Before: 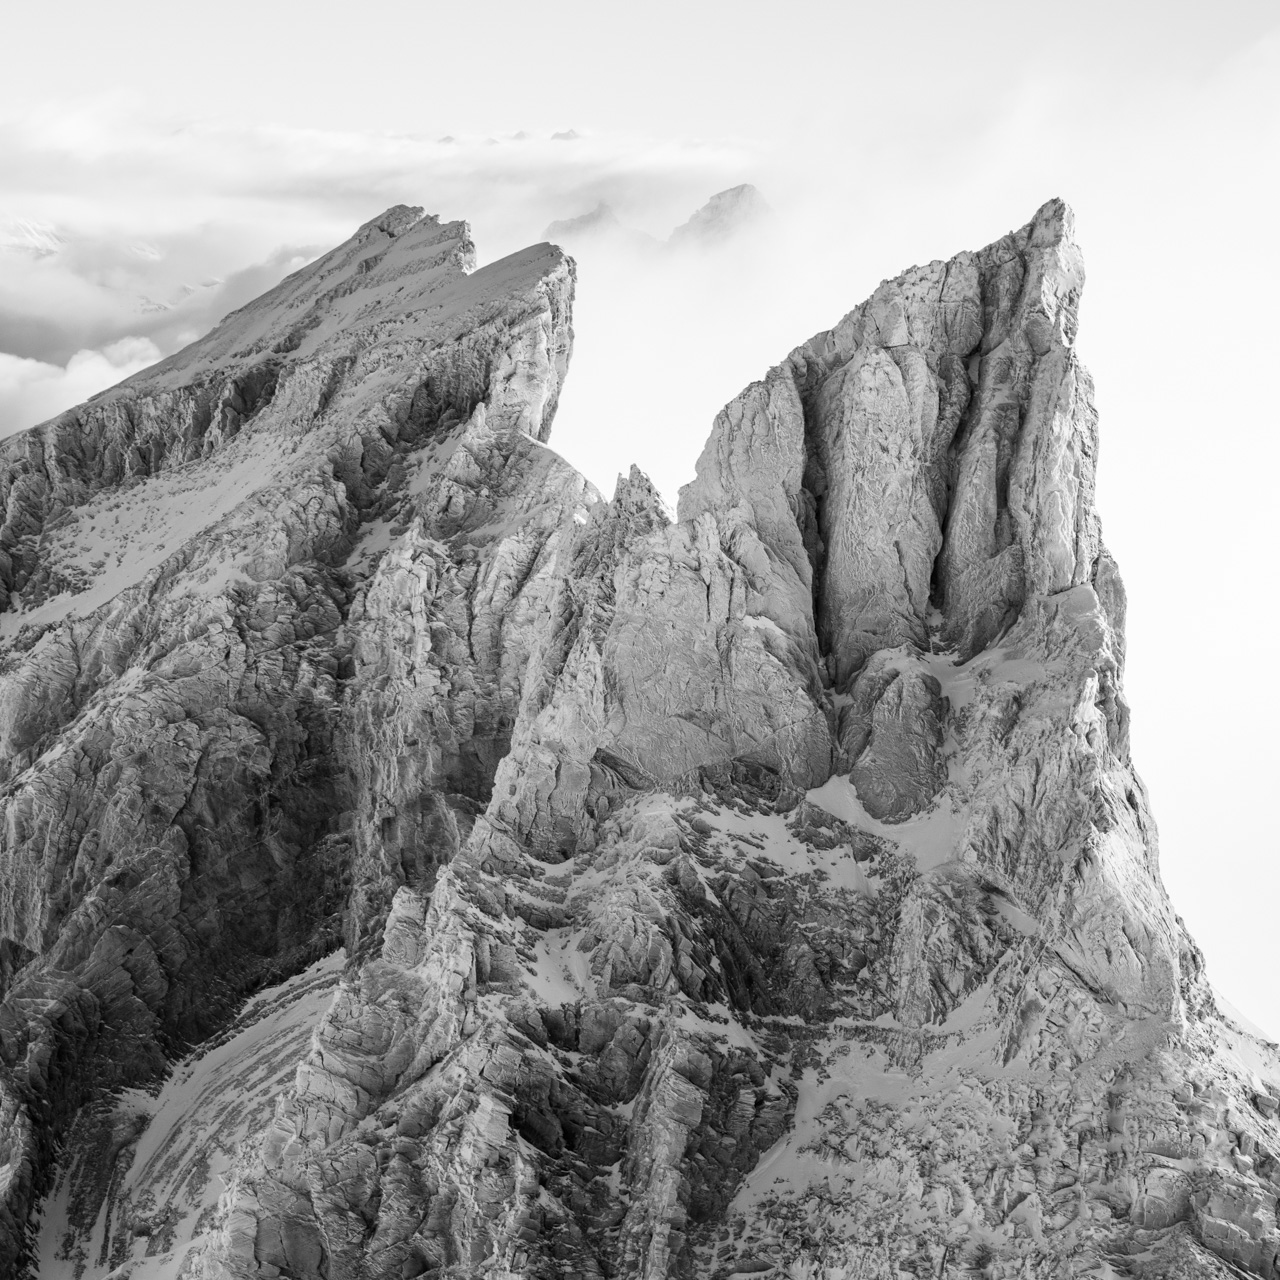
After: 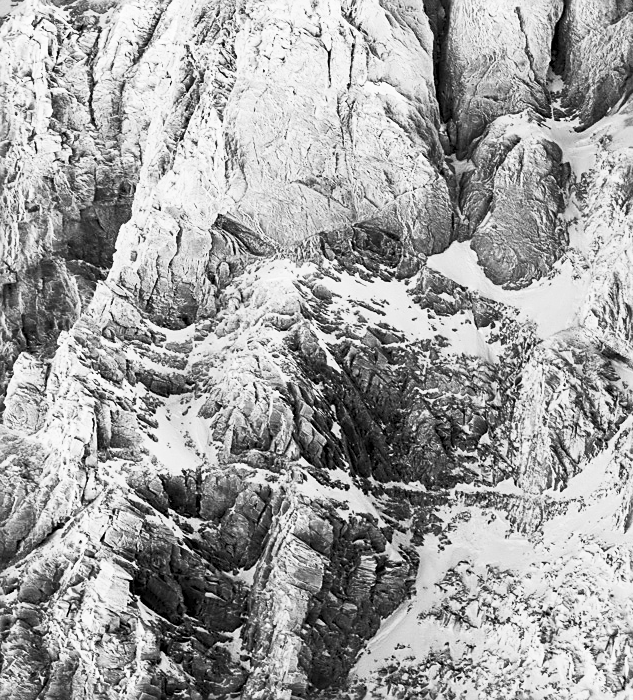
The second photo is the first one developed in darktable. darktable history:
sharpen: on, module defaults
crop: left 29.672%, top 41.786%, right 20.851%, bottom 3.487%
contrast brightness saturation: contrast 0.53, brightness 0.47, saturation -1
